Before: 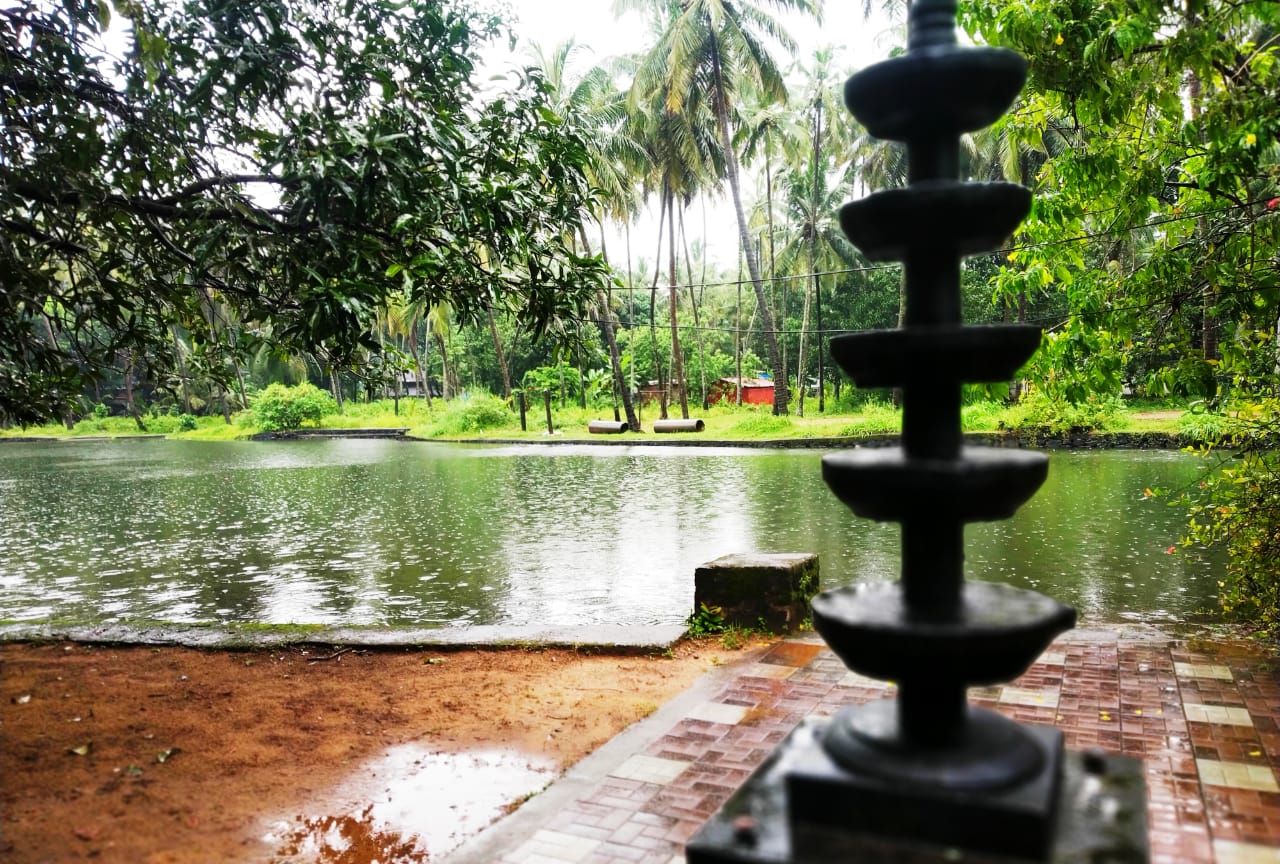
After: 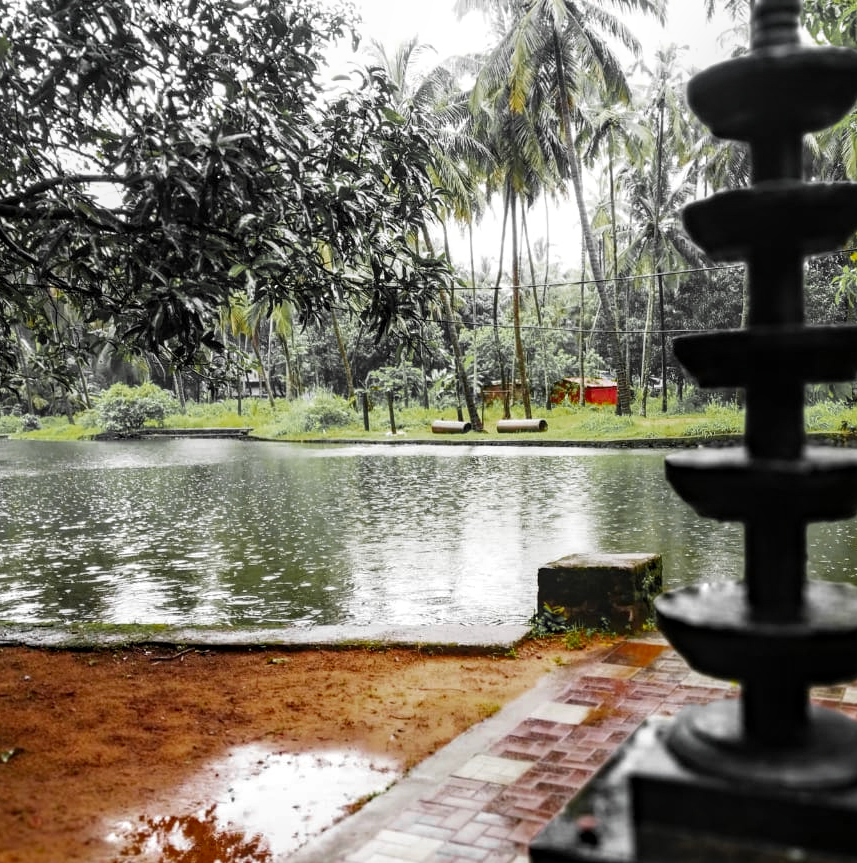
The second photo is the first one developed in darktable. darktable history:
exposure: exposure -0.012 EV, compensate highlight preservation false
haze removal: compatibility mode true, adaptive false
tone equalizer: -7 EV 0.124 EV, edges refinement/feathering 500, mask exposure compensation -1.57 EV, preserve details no
crop and rotate: left 12.283%, right 20.716%
color zones: curves: ch0 [(0.004, 0.388) (0.125, 0.392) (0.25, 0.404) (0.375, 0.5) (0.5, 0.5) (0.625, 0.5) (0.75, 0.5) (0.875, 0.5)]; ch1 [(0, 0.5) (0.125, 0.5) (0.25, 0.5) (0.375, 0.124) (0.524, 0.124) (0.645, 0.128) (0.789, 0.132) (0.914, 0.096) (0.998, 0.068)], mix 25.67%
local contrast: on, module defaults
sharpen: radius 2.873, amount 0.855, threshold 47.504
